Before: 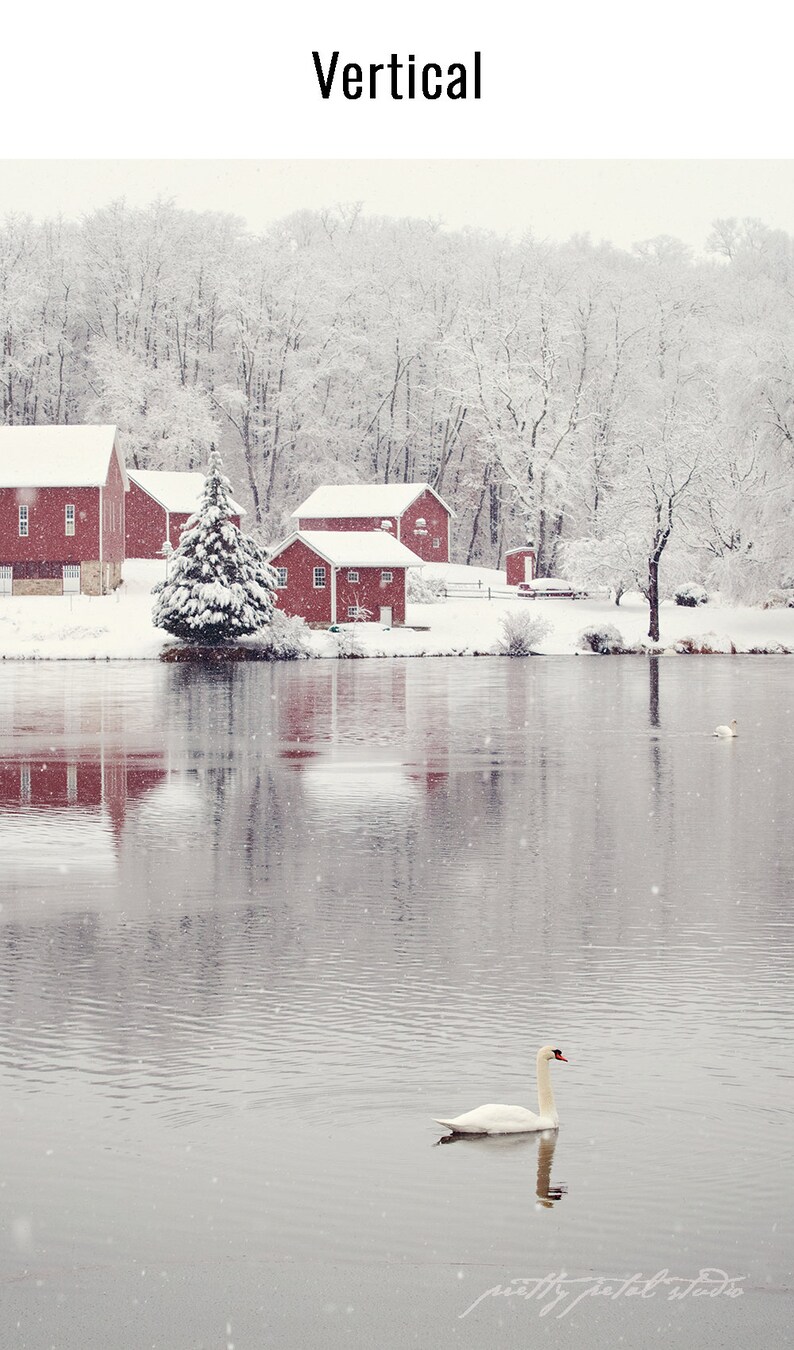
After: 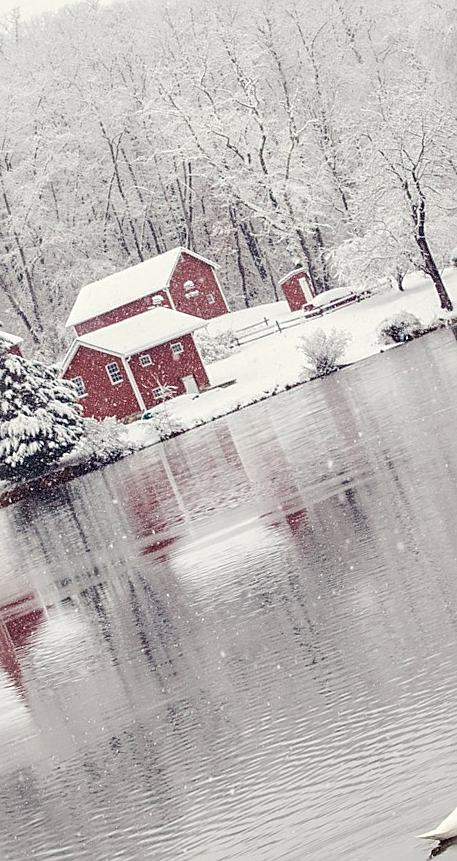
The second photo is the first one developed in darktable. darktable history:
crop and rotate: angle 21.29°, left 6.822%, right 3.932%, bottom 1.144%
local contrast: on, module defaults
exposure: exposure -0.065 EV, compensate exposure bias true, compensate highlight preservation false
sharpen: on, module defaults
tone curve: curves: ch0 [(0, 0) (0.003, 0.003) (0.011, 0.011) (0.025, 0.025) (0.044, 0.044) (0.069, 0.068) (0.1, 0.099) (0.136, 0.134) (0.177, 0.175) (0.224, 0.222) (0.277, 0.274) (0.335, 0.331) (0.399, 0.395) (0.468, 0.463) (0.543, 0.554) (0.623, 0.632) (0.709, 0.716) (0.801, 0.805) (0.898, 0.9) (1, 1)], color space Lab, independent channels, preserve colors none
